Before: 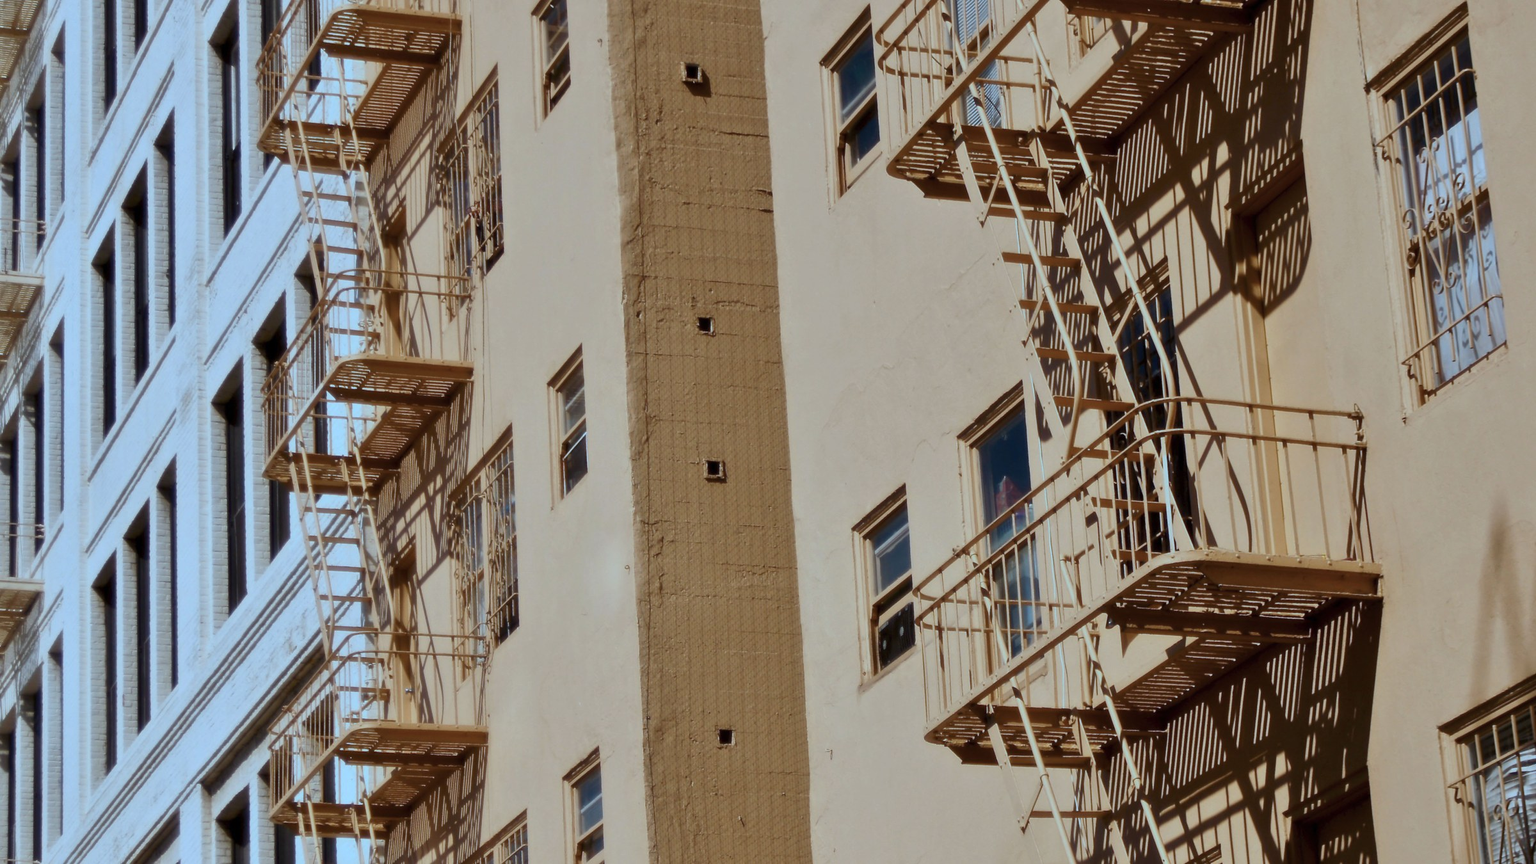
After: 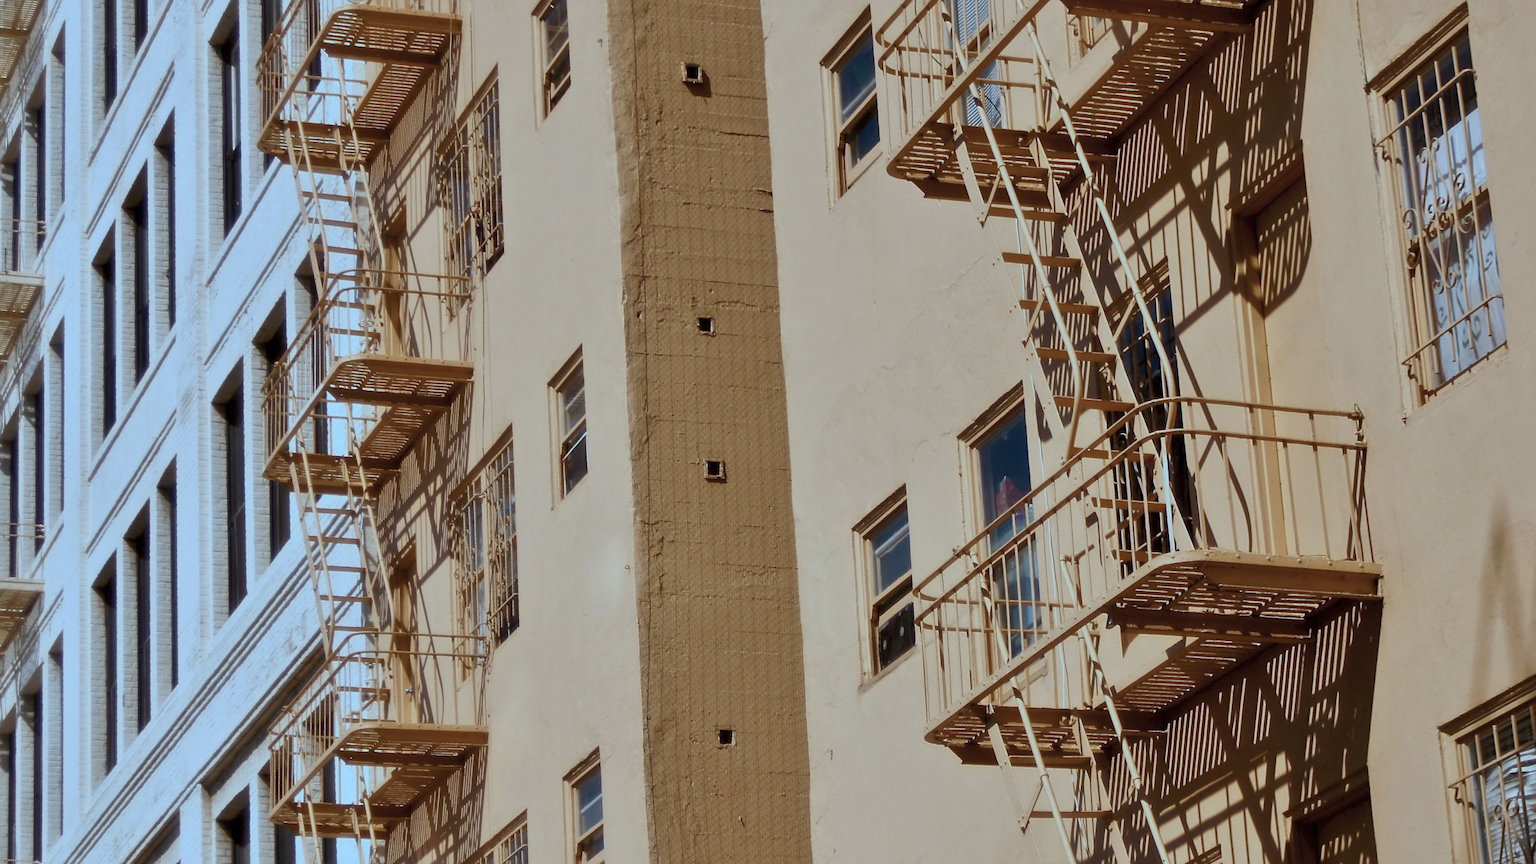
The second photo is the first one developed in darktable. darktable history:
sharpen: amount 0.2
shadows and highlights: shadows 43.06, highlights 6.94
